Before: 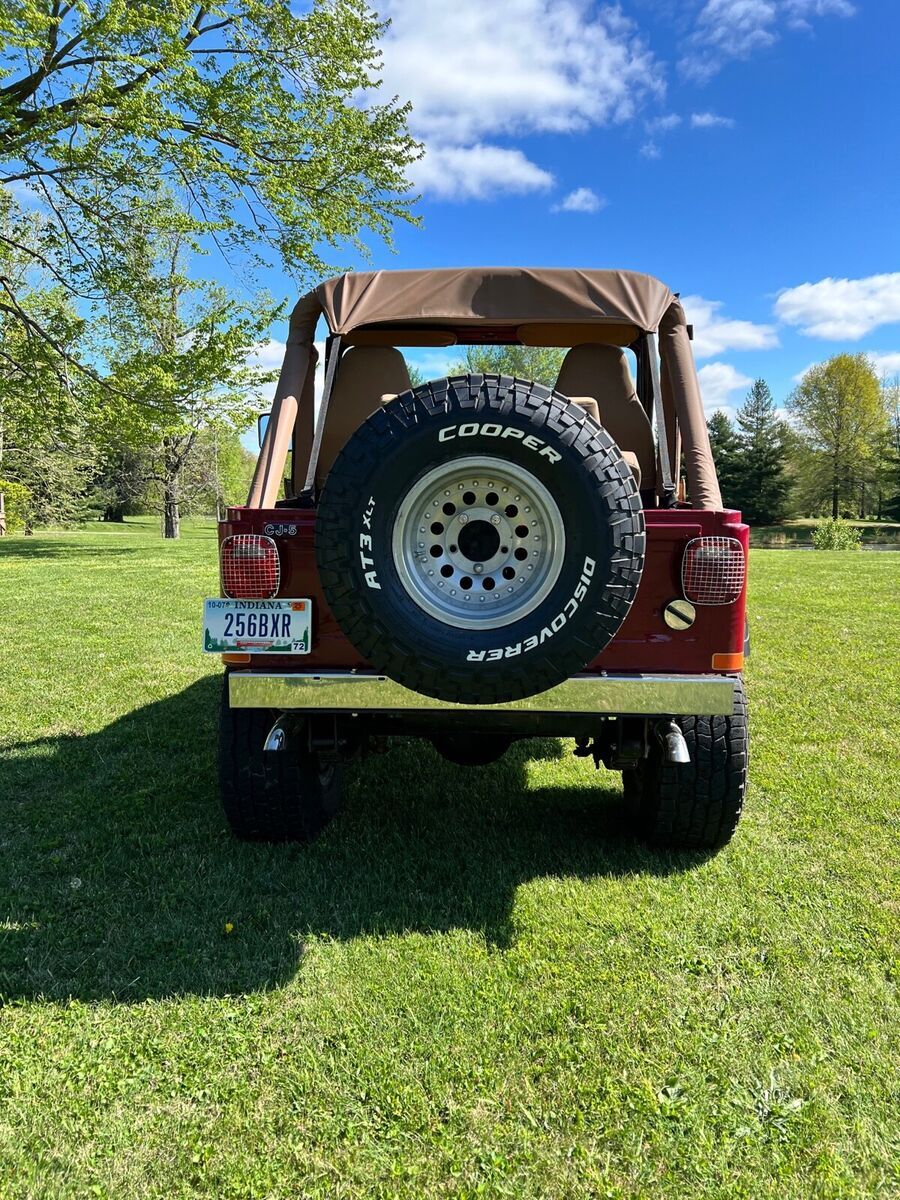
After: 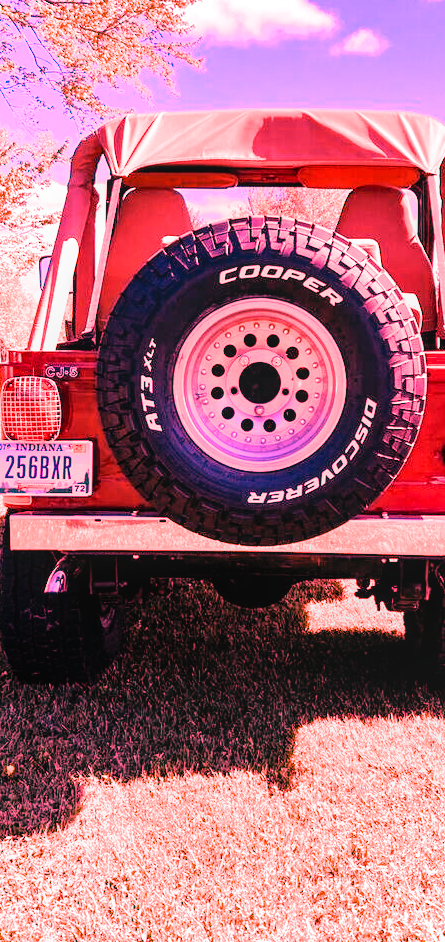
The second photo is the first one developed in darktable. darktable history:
filmic rgb: black relative exposure -7.65 EV, white relative exposure 4.56 EV, hardness 3.61
crop and rotate: angle 0.02°, left 24.353%, top 13.219%, right 26.156%, bottom 8.224%
local contrast: detail 115%
white balance: red 4.26, blue 1.802
contrast brightness saturation: contrast 0.2, brightness 0.15, saturation 0.14
